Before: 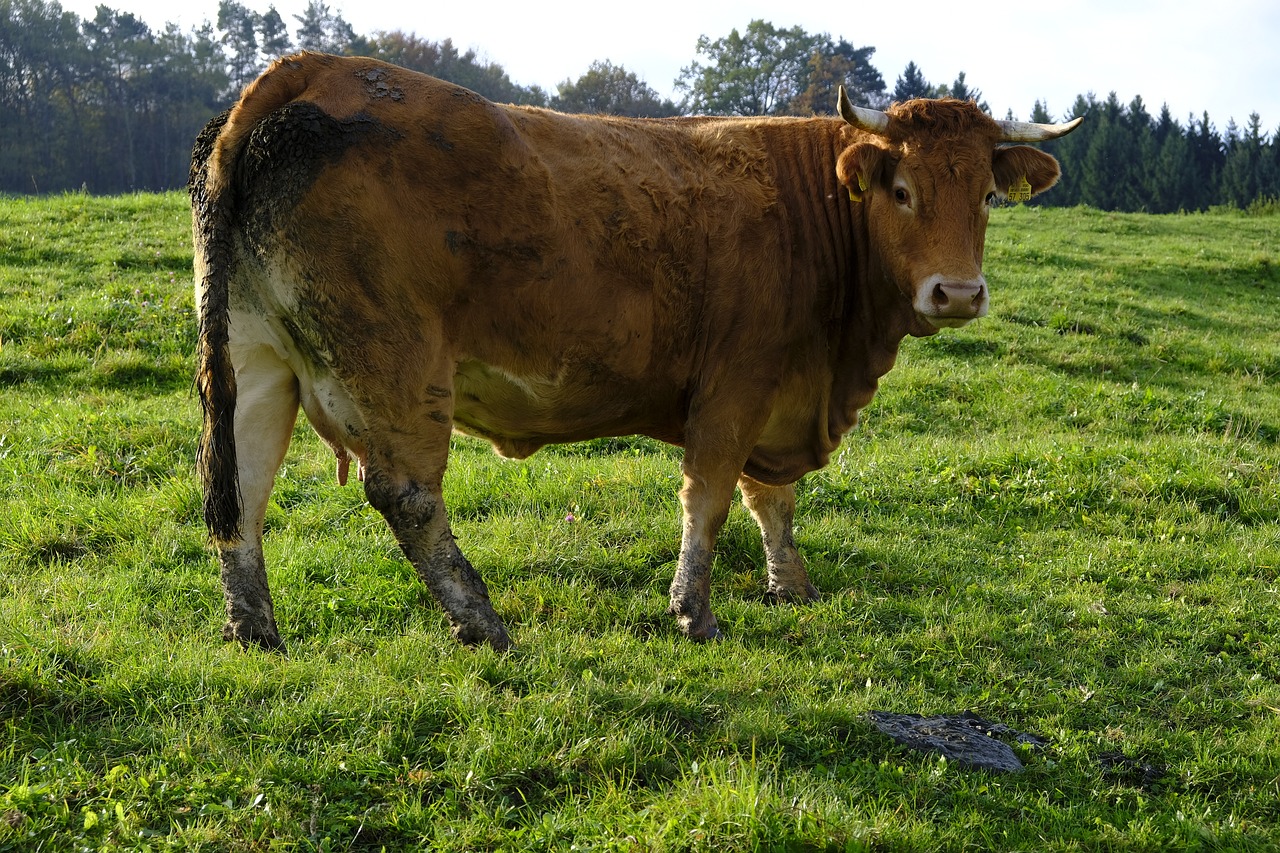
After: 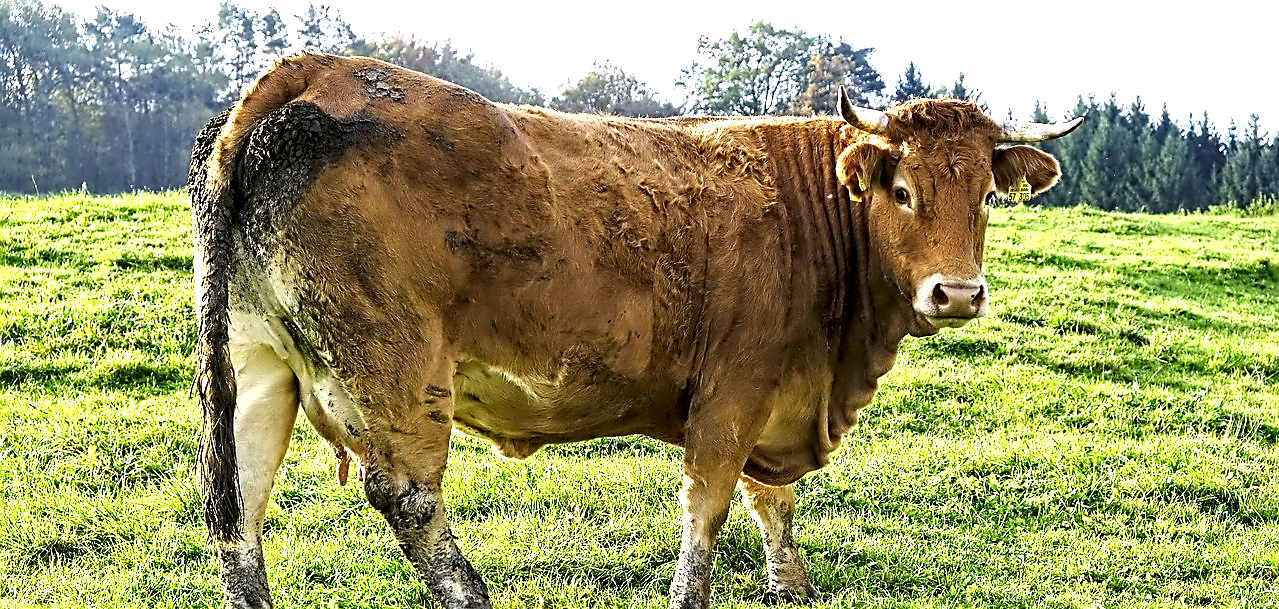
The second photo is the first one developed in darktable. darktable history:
exposure: black level correction 0.001, exposure 1.799 EV, compensate highlight preservation false
sharpen: on, module defaults
crop: right 0%, bottom 28.579%
contrast equalizer: y [[0.5, 0.542, 0.583, 0.625, 0.667, 0.708], [0.5 ×6], [0.5 ×6], [0, 0.033, 0.067, 0.1, 0.133, 0.167], [0, 0.05, 0.1, 0.15, 0.2, 0.25]]
